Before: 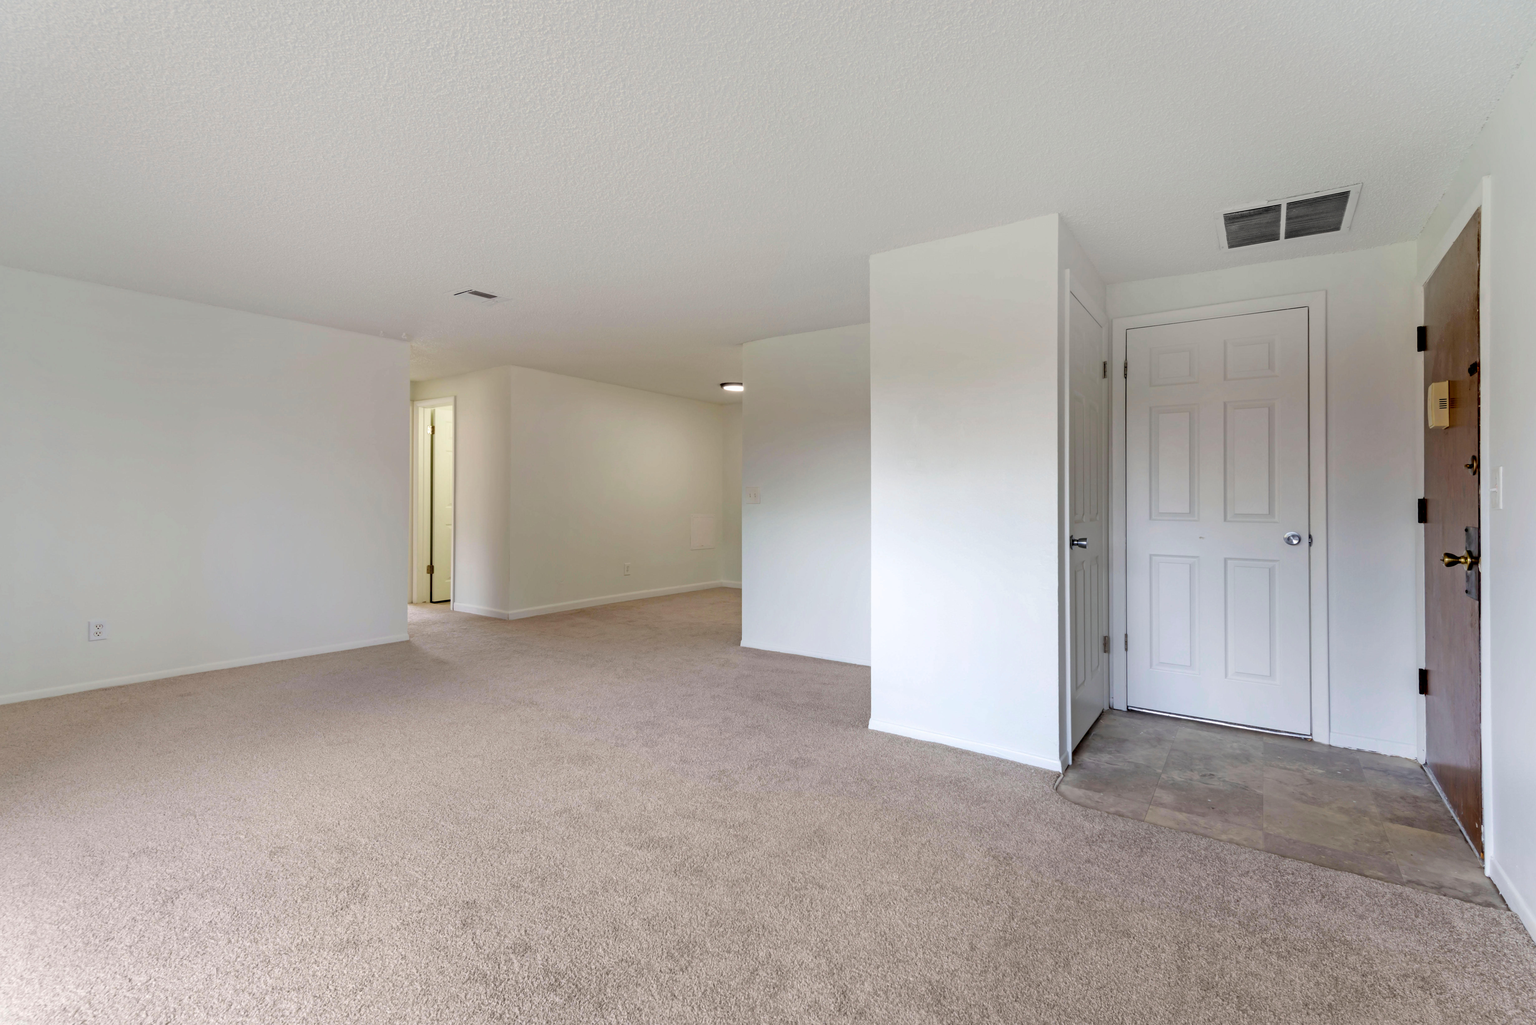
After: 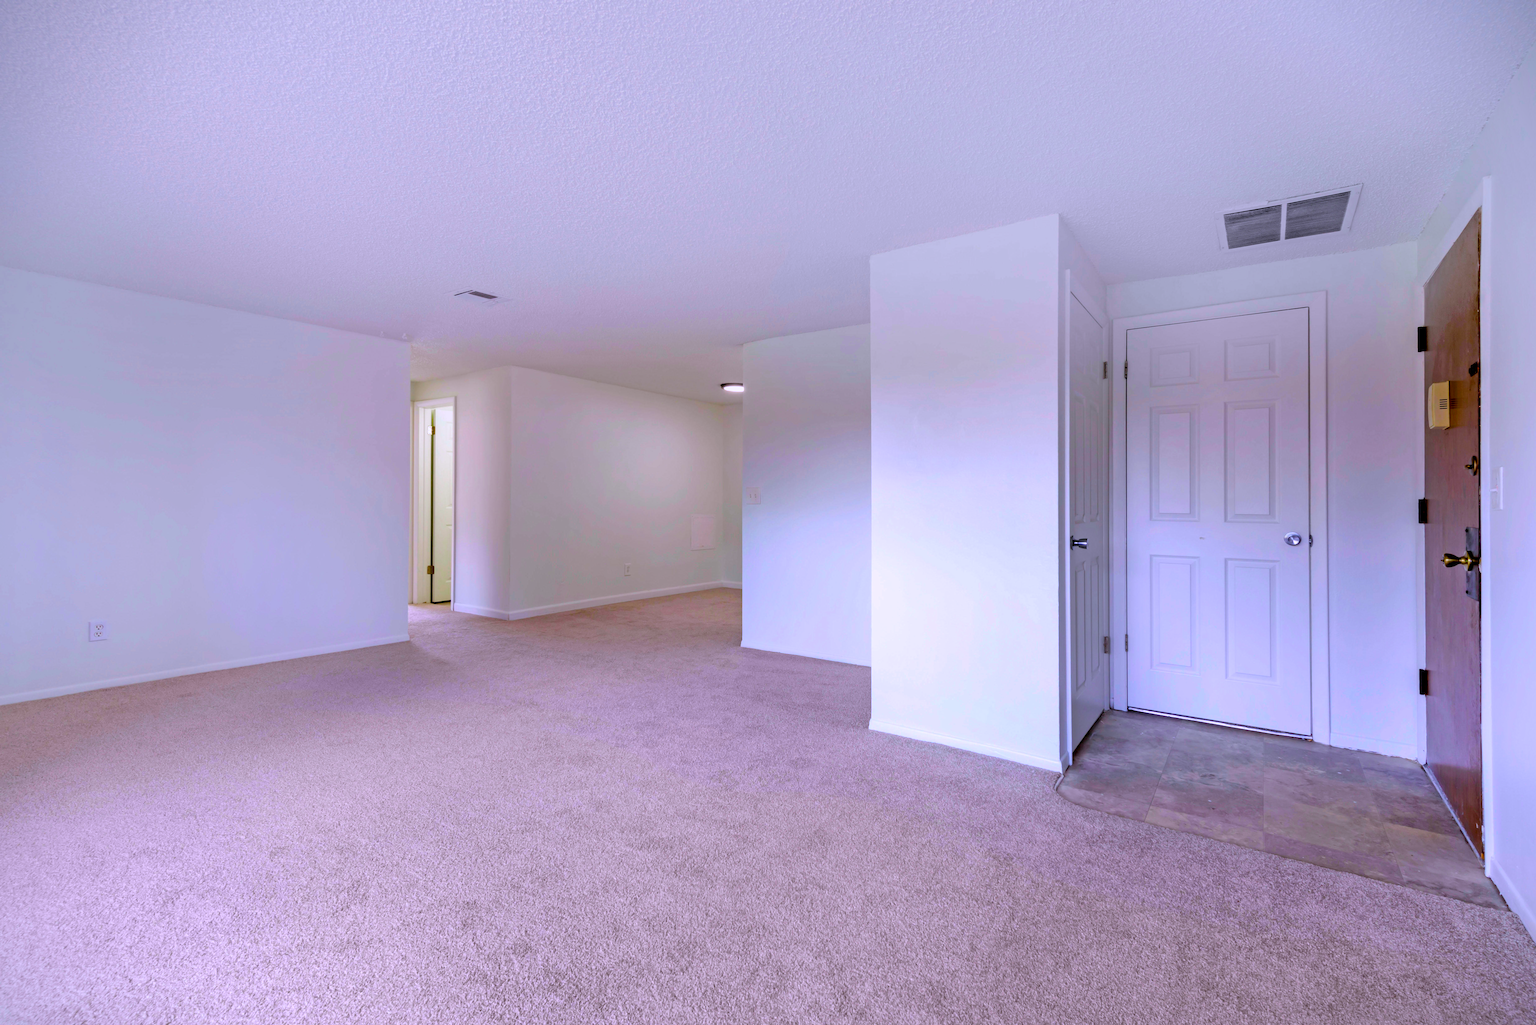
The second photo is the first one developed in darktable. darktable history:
color balance rgb: shadows lift › hue 85.62°, perceptual saturation grading › global saturation 39.926%, global vibrance 20%
vignetting: fall-off start 97.18%, brightness -0.602, saturation -0.001, width/height ratio 1.185, dithering 8-bit output
color calibration: output R [0.948, 0.091, -0.04, 0], output G [-0.3, 1.384, -0.085, 0], output B [-0.108, 0.061, 1.08, 0], gray › normalize channels true, illuminant custom, x 0.367, y 0.392, temperature 4438.91 K, gamut compression 0
